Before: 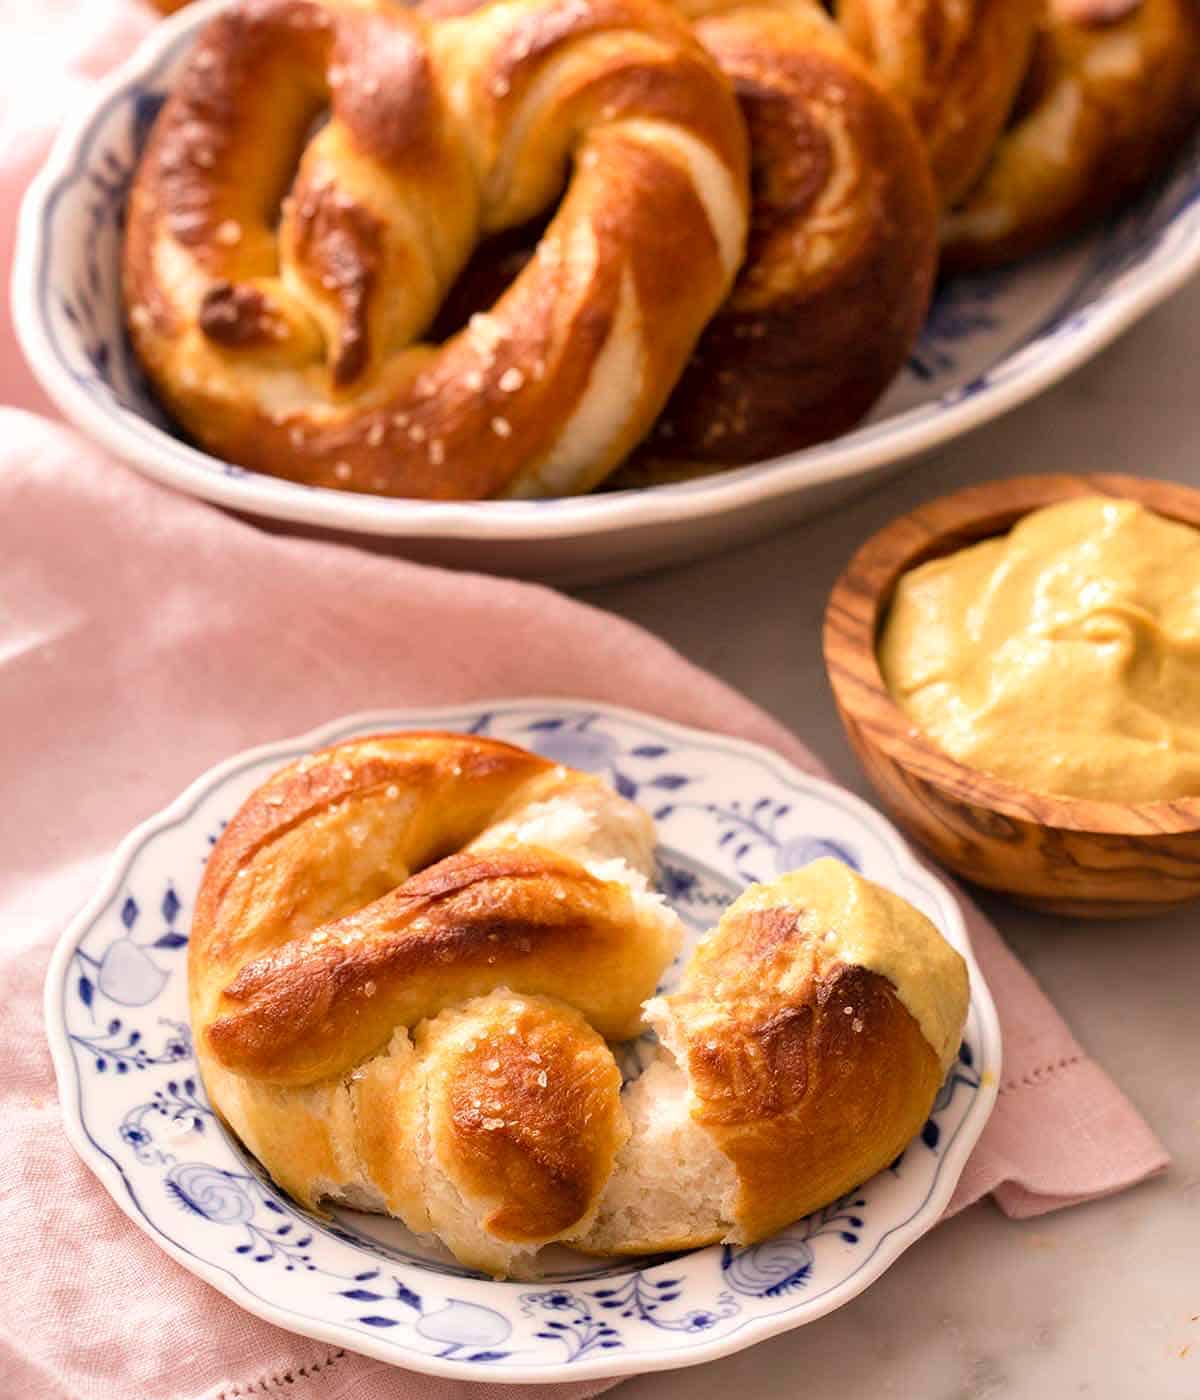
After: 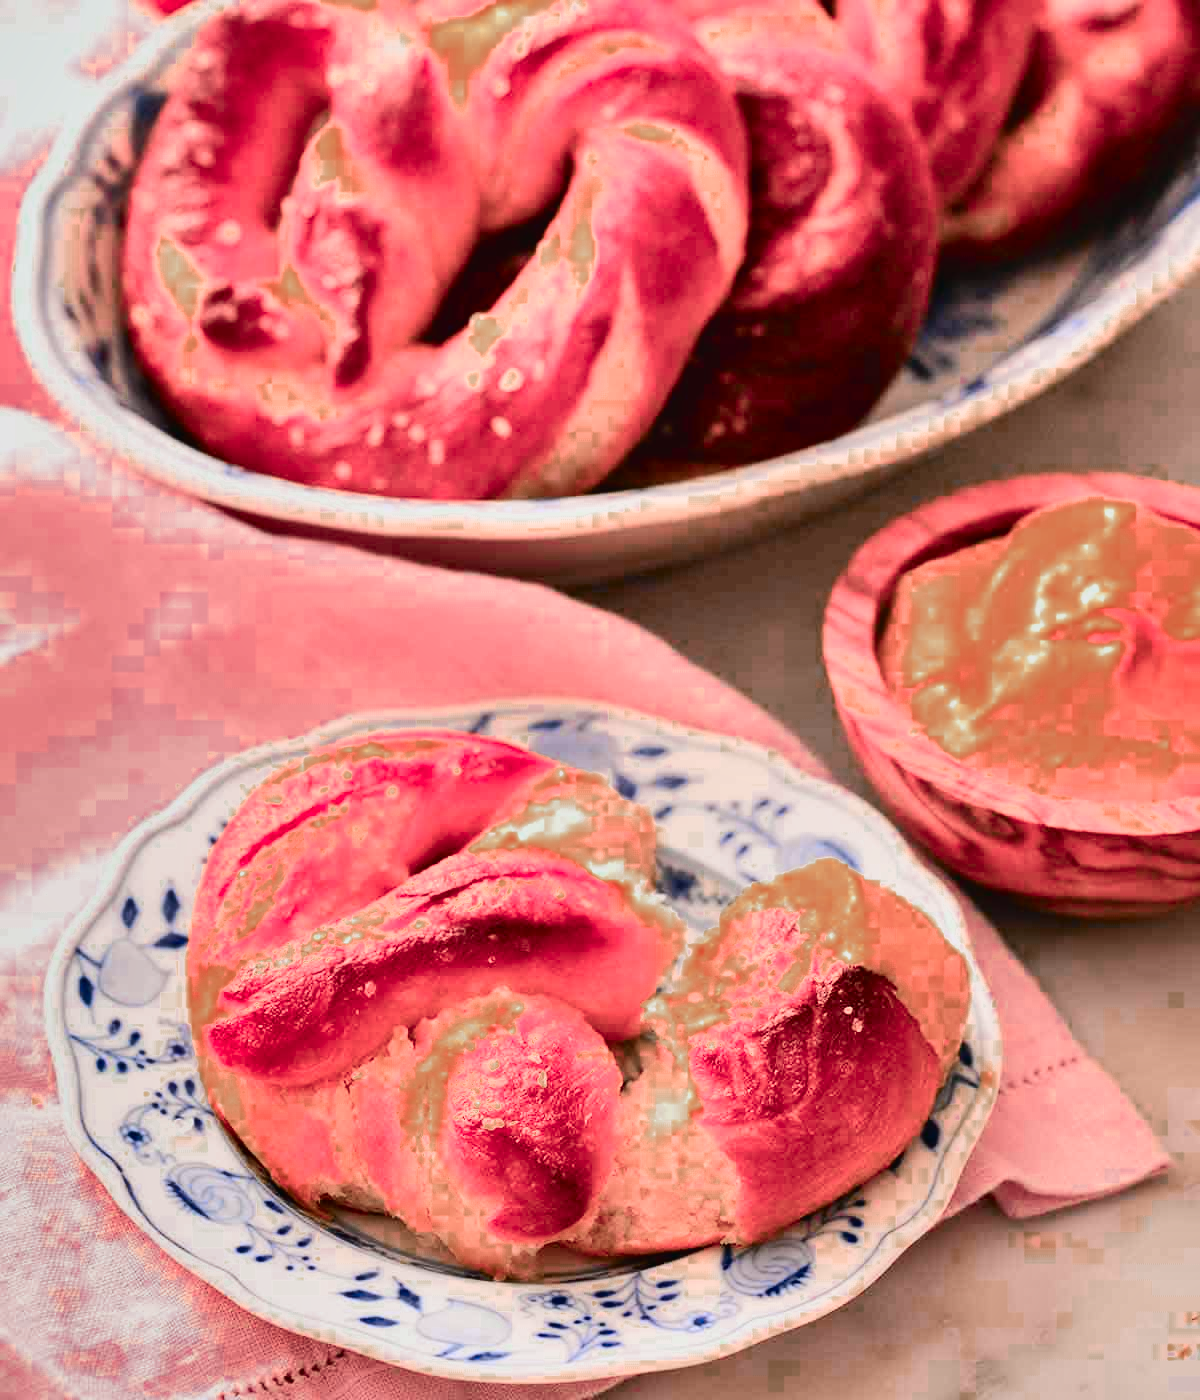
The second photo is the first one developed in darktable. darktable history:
color zones: curves: ch0 [(0.006, 0.385) (0.143, 0.563) (0.243, 0.321) (0.352, 0.464) (0.516, 0.456) (0.625, 0.5) (0.75, 0.5) (0.875, 0.5)]; ch1 [(0, 0.5) (0.134, 0.504) (0.246, 0.463) (0.421, 0.515) (0.5, 0.56) (0.625, 0.5) (0.75, 0.5) (0.875, 0.5)]; ch2 [(0, 0.5) (0.131, 0.426) (0.307, 0.289) (0.38, 0.188) (0.513, 0.216) (0.625, 0.548) (0.75, 0.468) (0.838, 0.396) (0.971, 0.311)]
tone curve: curves: ch0 [(0, 0.022) (0.114, 0.083) (0.281, 0.315) (0.447, 0.557) (0.588, 0.711) (0.786, 0.839) (0.999, 0.949)]; ch1 [(0, 0) (0.389, 0.352) (0.458, 0.433) (0.486, 0.474) (0.509, 0.505) (0.535, 0.53) (0.555, 0.557) (0.586, 0.622) (0.677, 0.724) (1, 1)]; ch2 [(0, 0) (0.369, 0.388) (0.449, 0.431) (0.501, 0.5) (0.528, 0.52) (0.561, 0.59) (0.697, 0.721) (1, 1)], color space Lab, independent channels, preserve colors none
shadows and highlights: shadows 60, highlights -60.23, soften with gaussian
